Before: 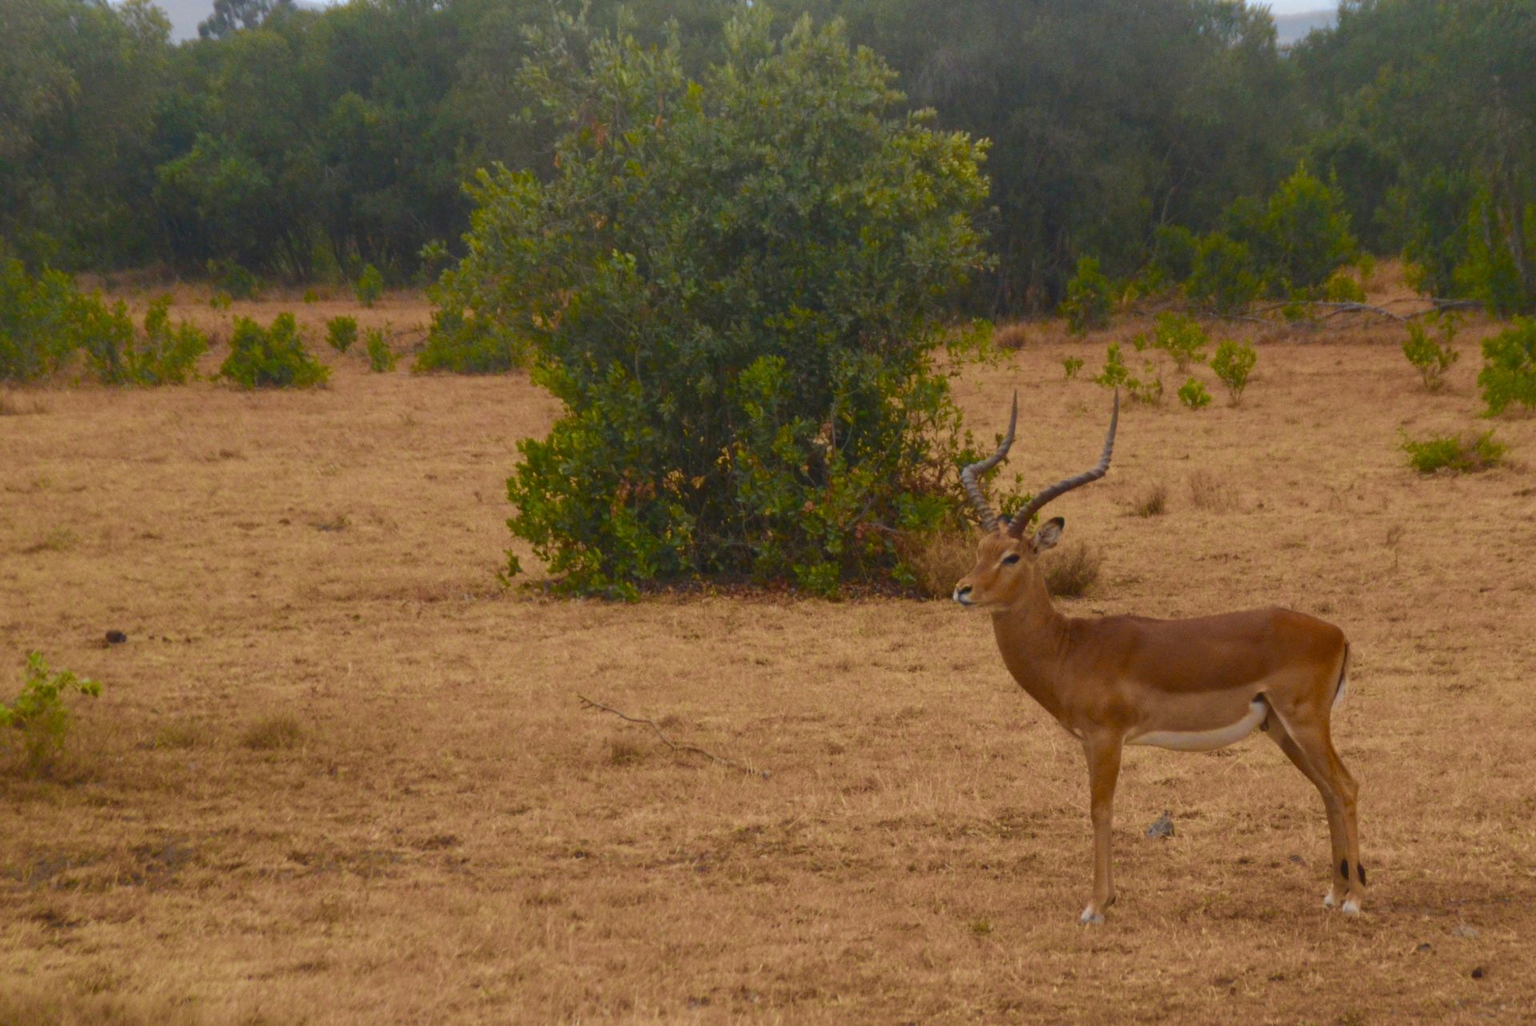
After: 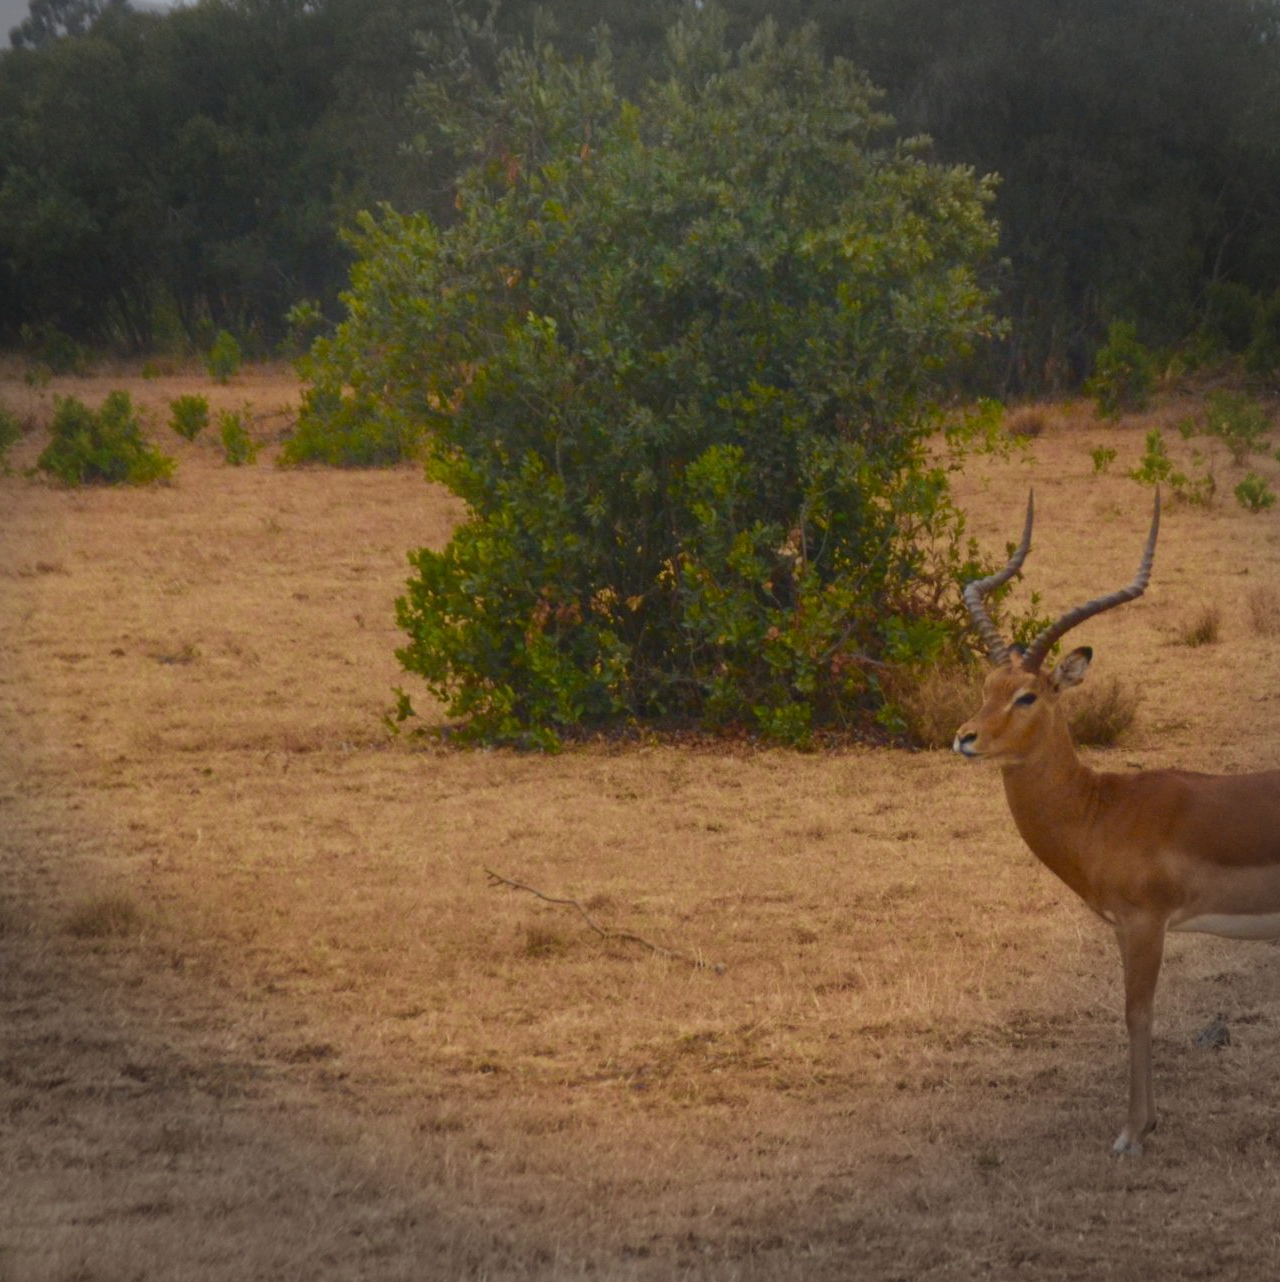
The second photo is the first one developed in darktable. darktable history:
vignetting: fall-off start 91%, fall-off radius 38.36%, width/height ratio 1.216, shape 1.29
crop and rotate: left 12.419%, right 20.871%
